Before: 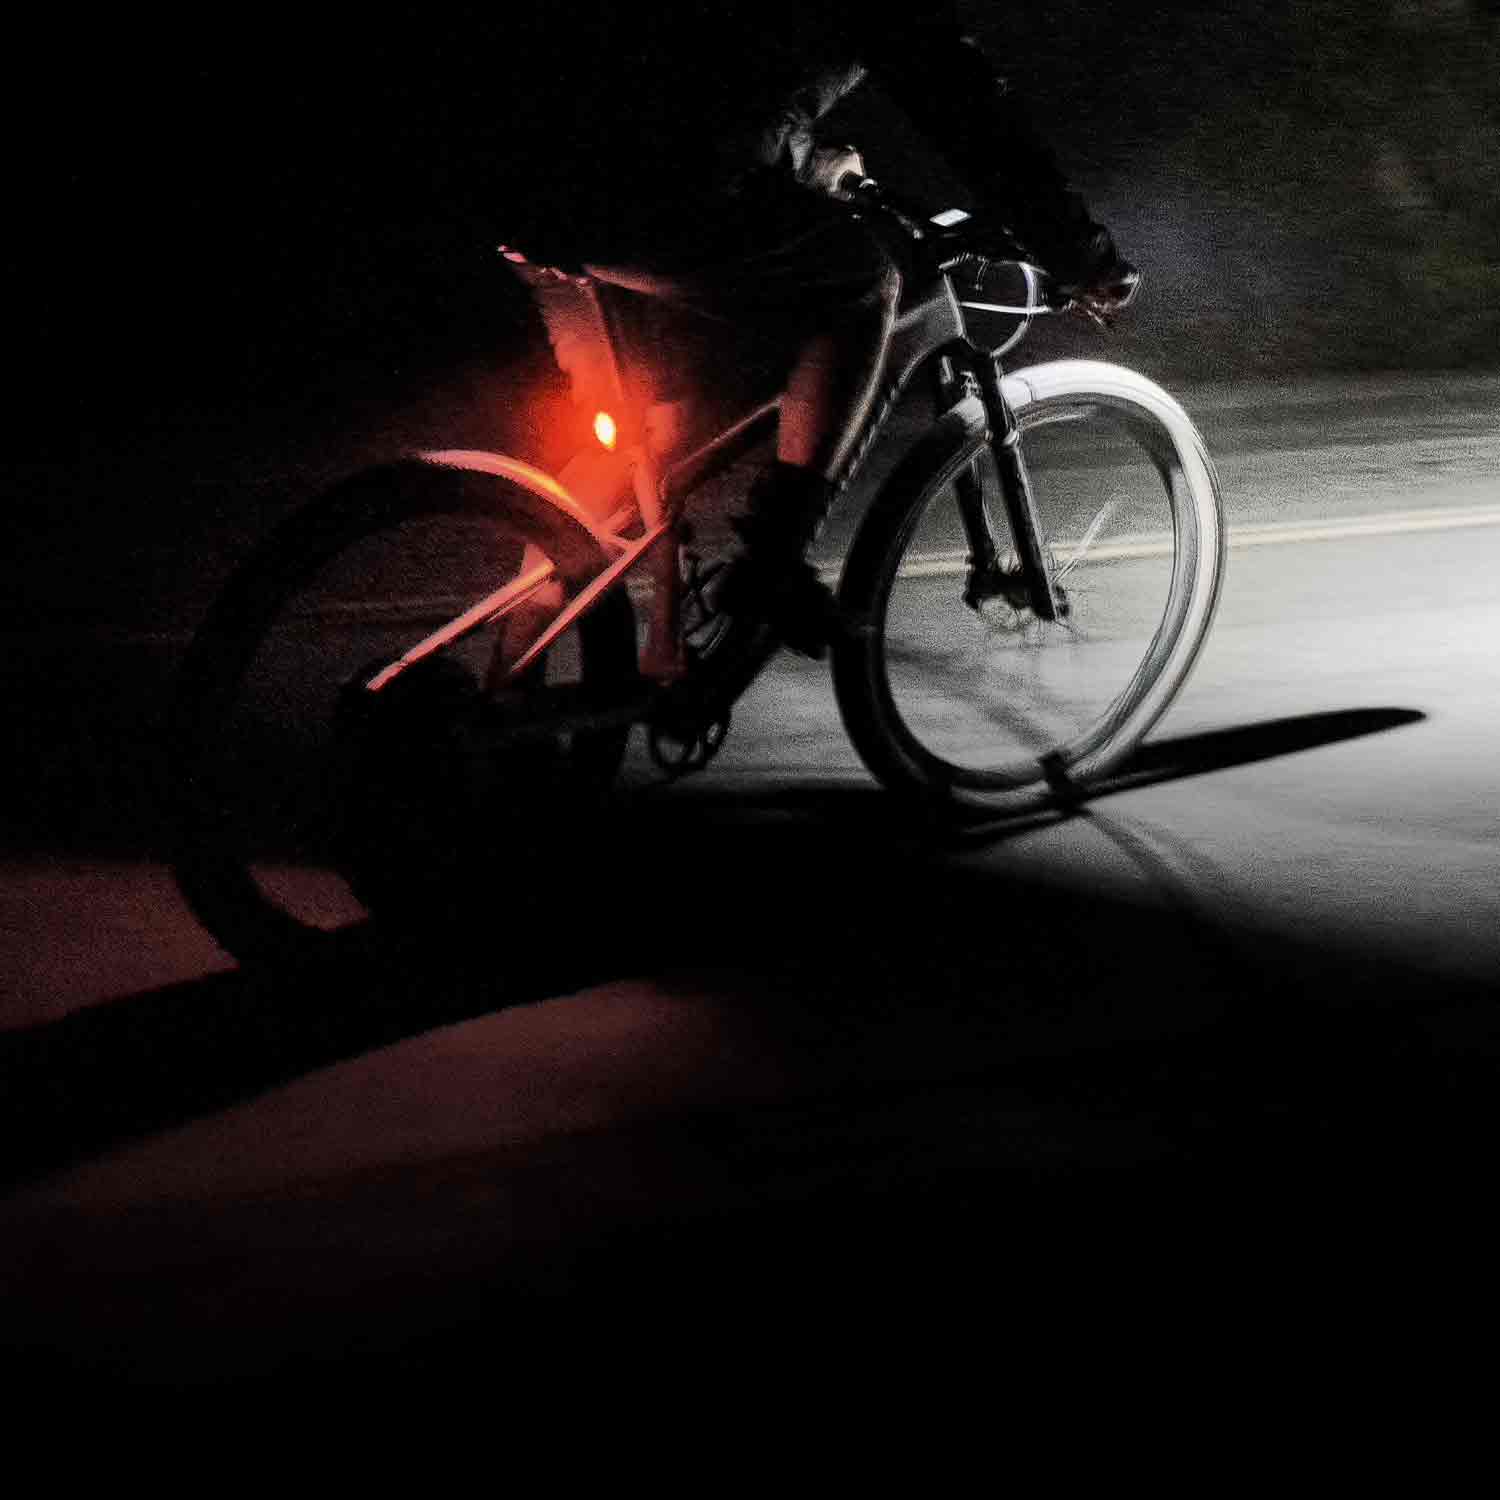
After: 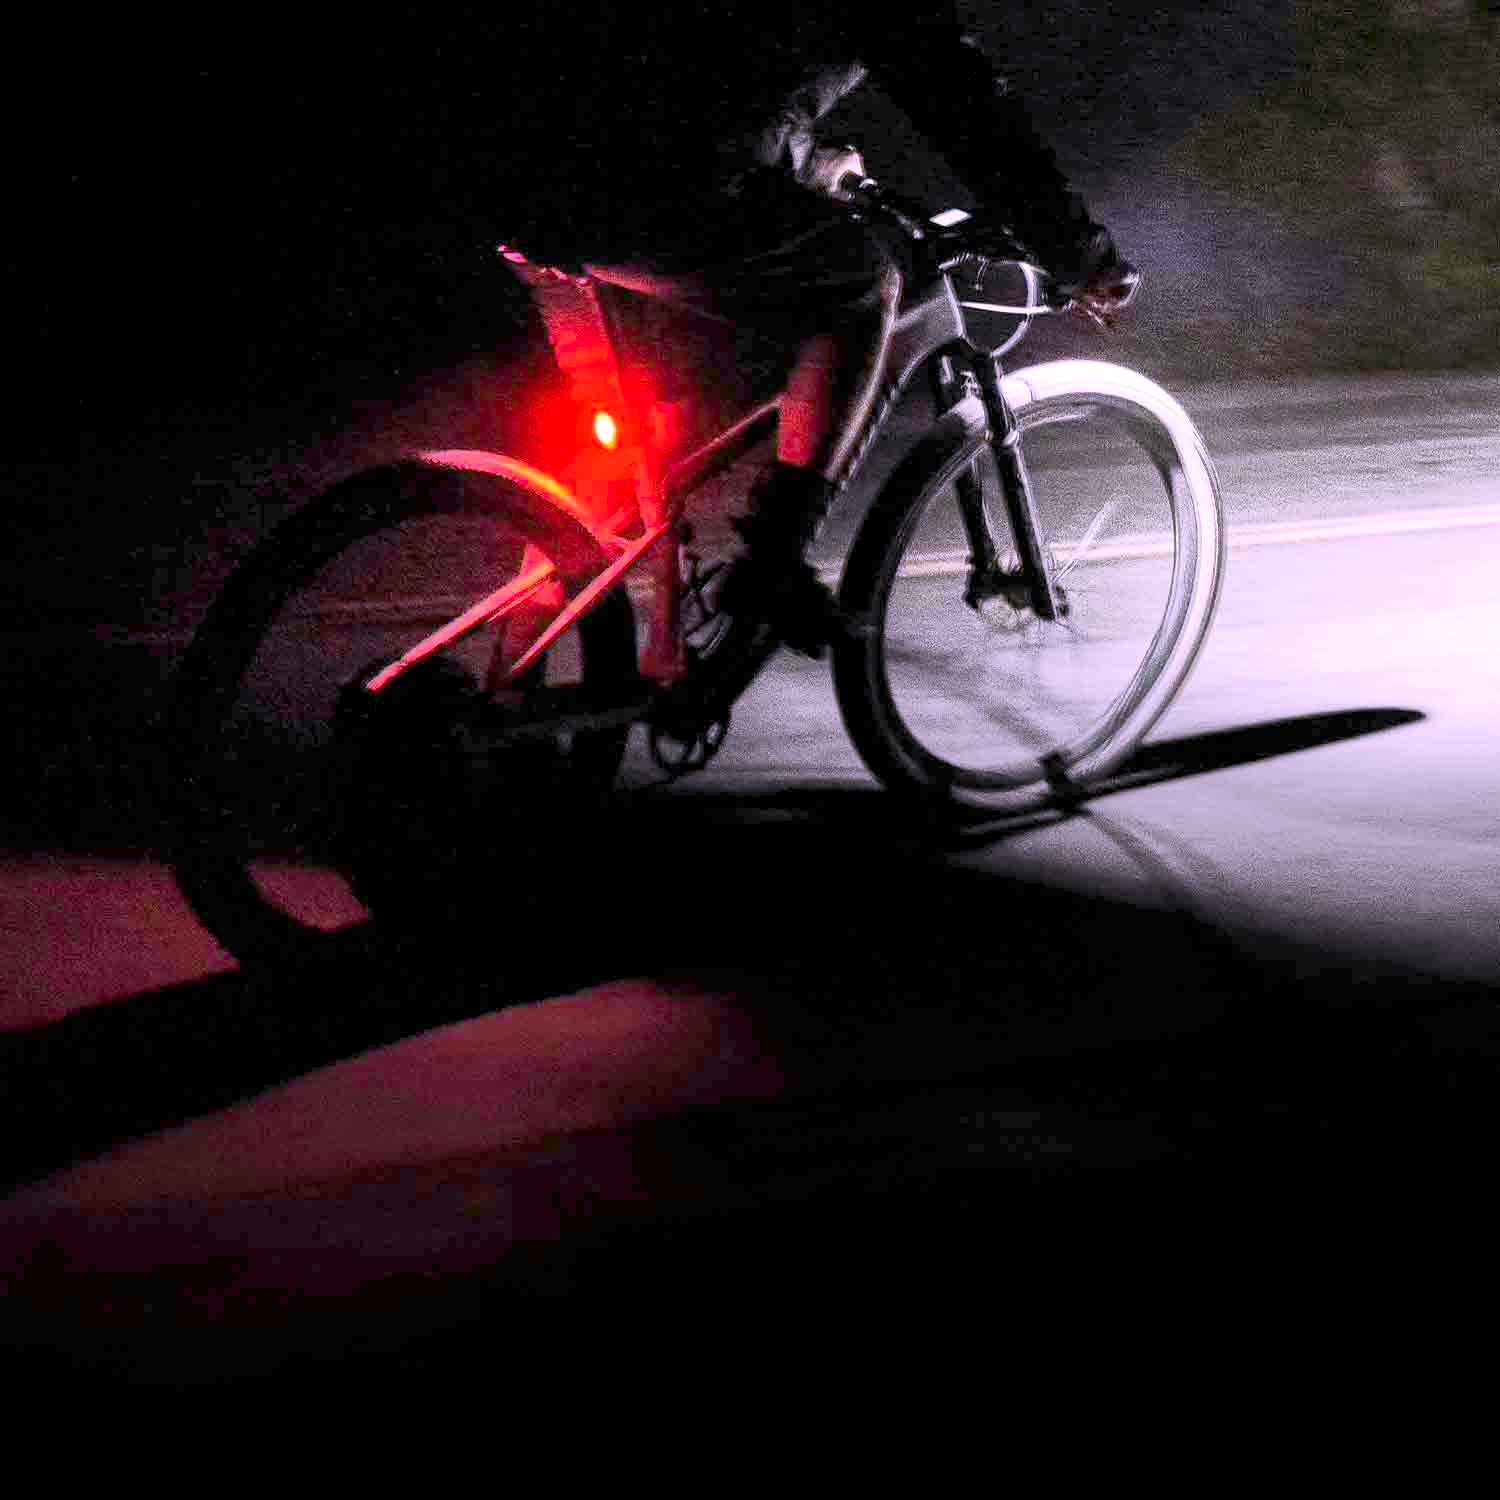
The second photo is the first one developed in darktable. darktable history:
color correction: highlights a* 15.65, highlights b* -20.05
exposure: black level correction 0.001, exposure 0.958 EV, compensate exposure bias true, compensate highlight preservation false
color balance rgb: linear chroma grading › global chroma 15.475%, perceptual saturation grading › global saturation 25.178%, contrast -19.579%
